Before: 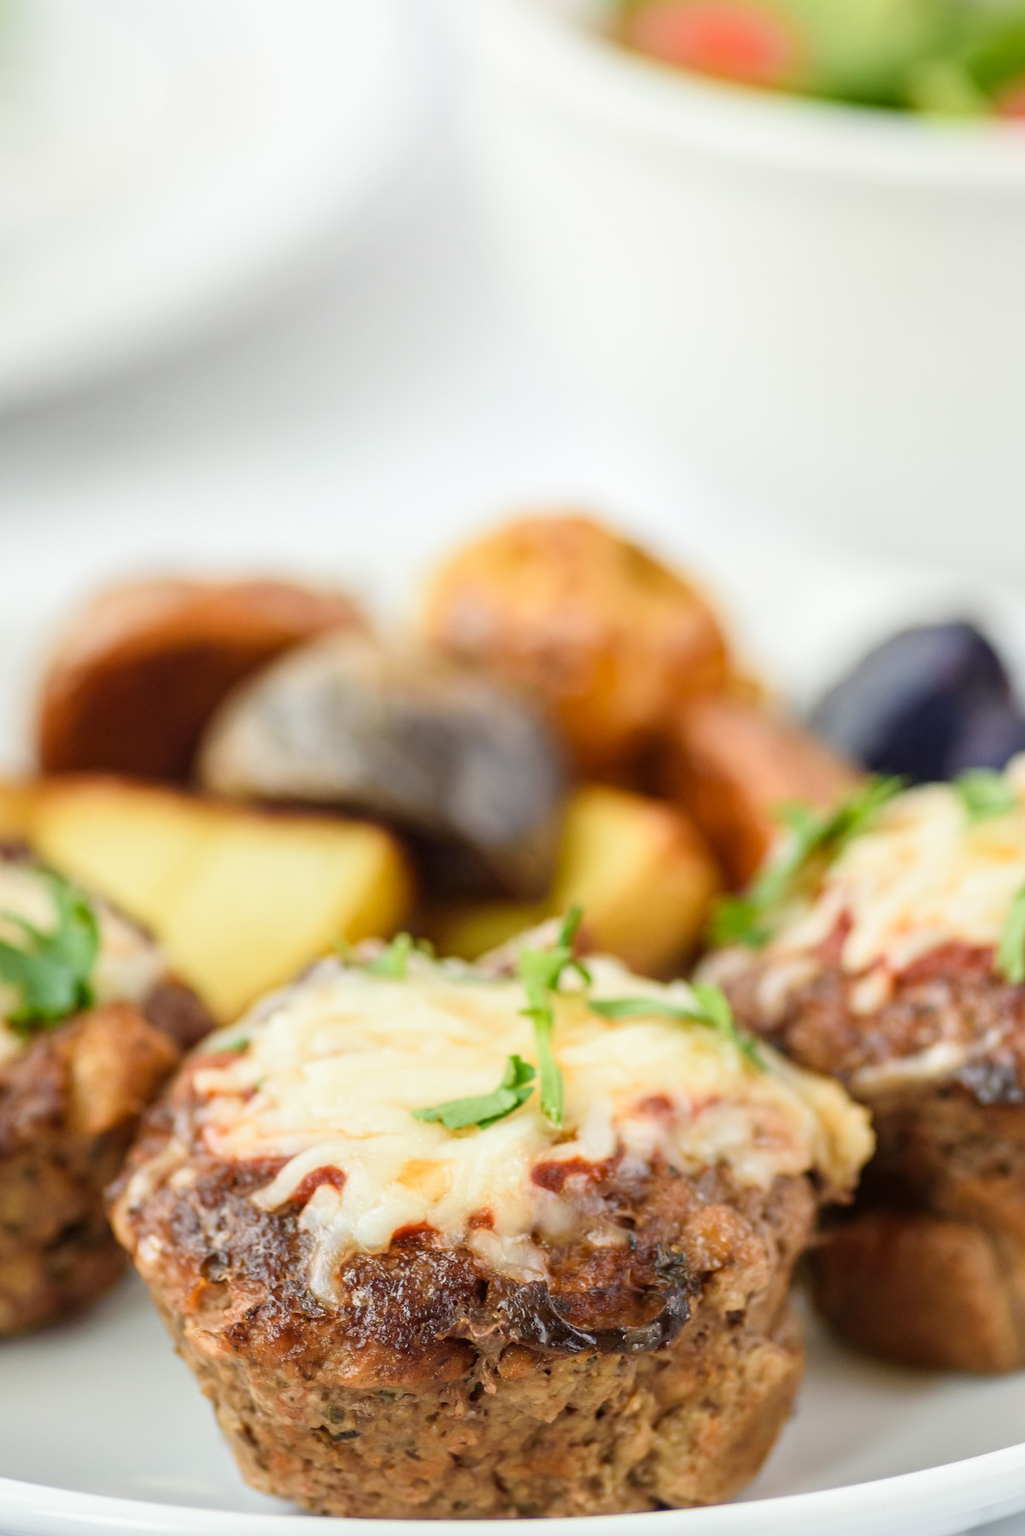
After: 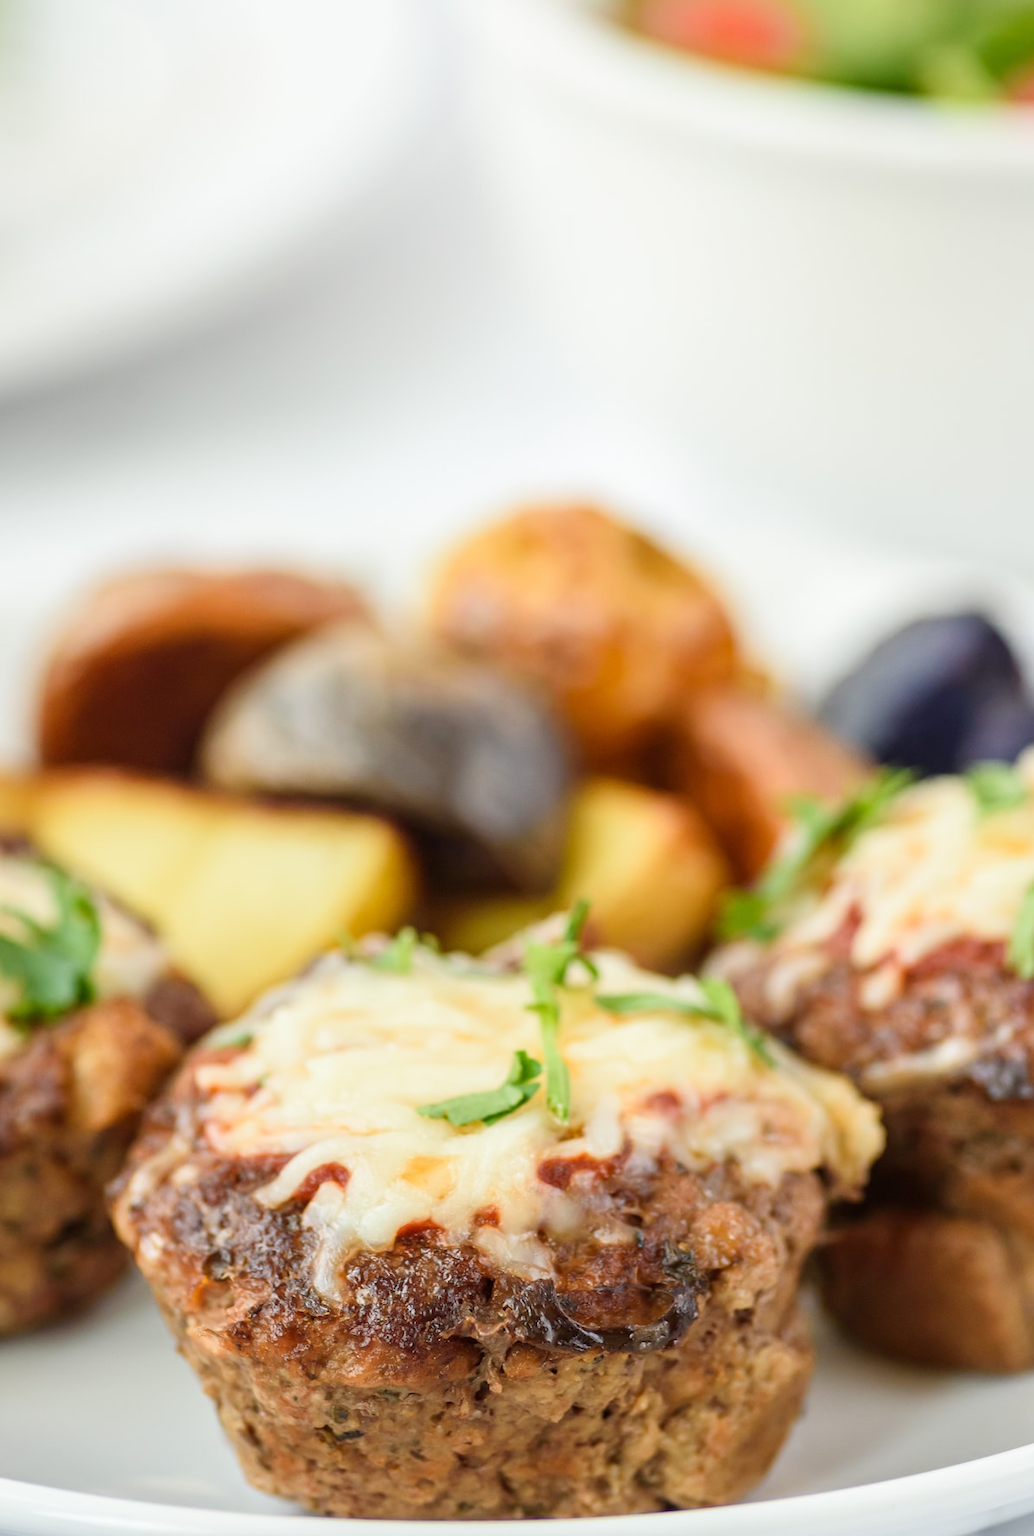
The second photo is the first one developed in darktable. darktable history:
crop: top 1.086%, right 0.115%
